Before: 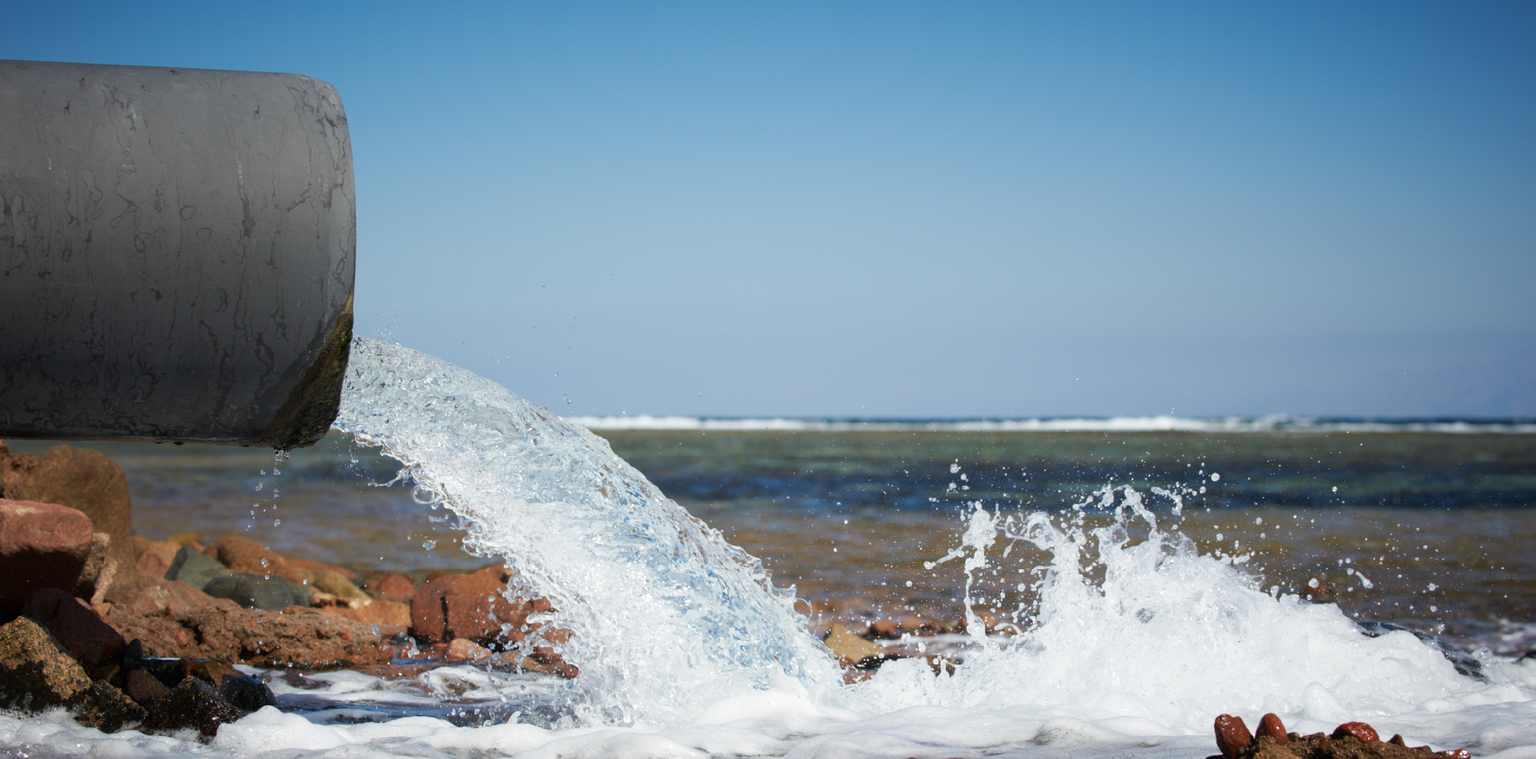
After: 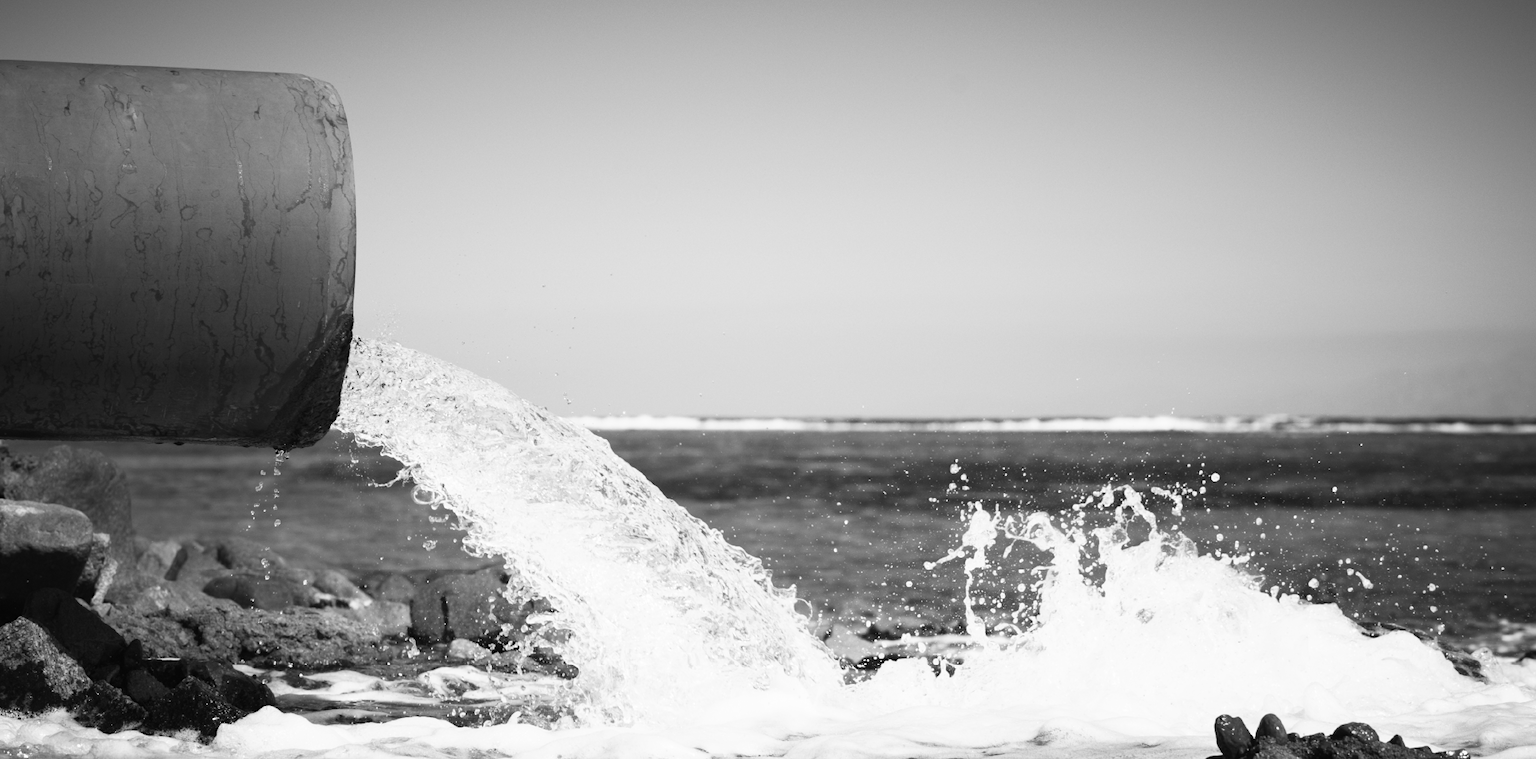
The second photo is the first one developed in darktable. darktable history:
tone curve: curves: ch0 [(0, 0.013) (0.198, 0.175) (0.512, 0.582) (0.625, 0.754) (0.81, 0.934) (1, 1)], color space Lab, linked channels, preserve colors none
color correction: highlights a* -2.73, highlights b* -2.09, shadows a* 2.41, shadows b* 2.73
white balance: red 0.983, blue 1.036
monochrome: on, module defaults
